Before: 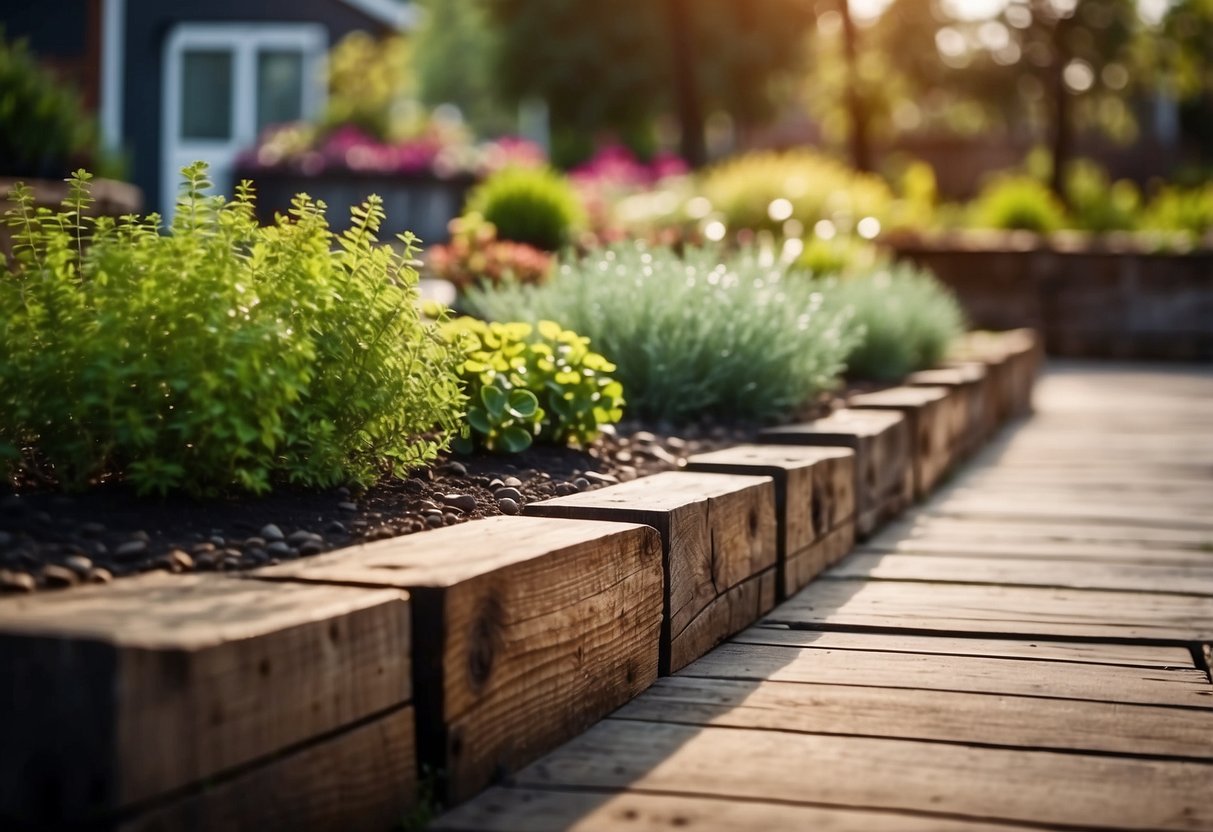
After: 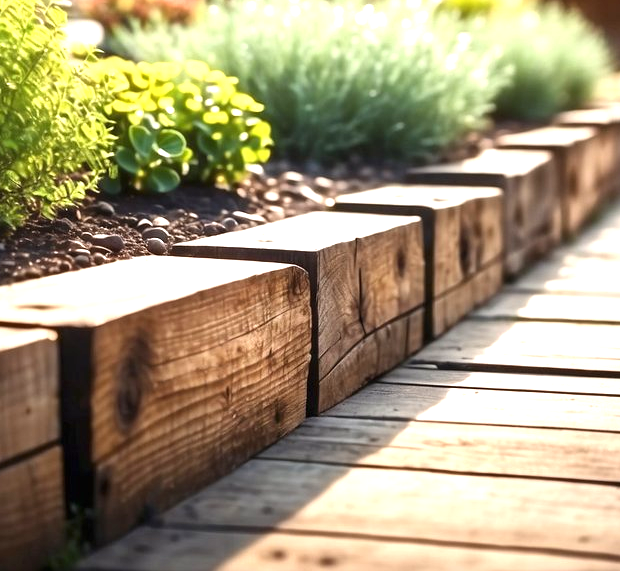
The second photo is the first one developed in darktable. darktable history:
crop and rotate: left 29.077%, top 31.327%, right 19.809%
exposure: black level correction 0, exposure 1.103 EV, compensate exposure bias true, compensate highlight preservation false
